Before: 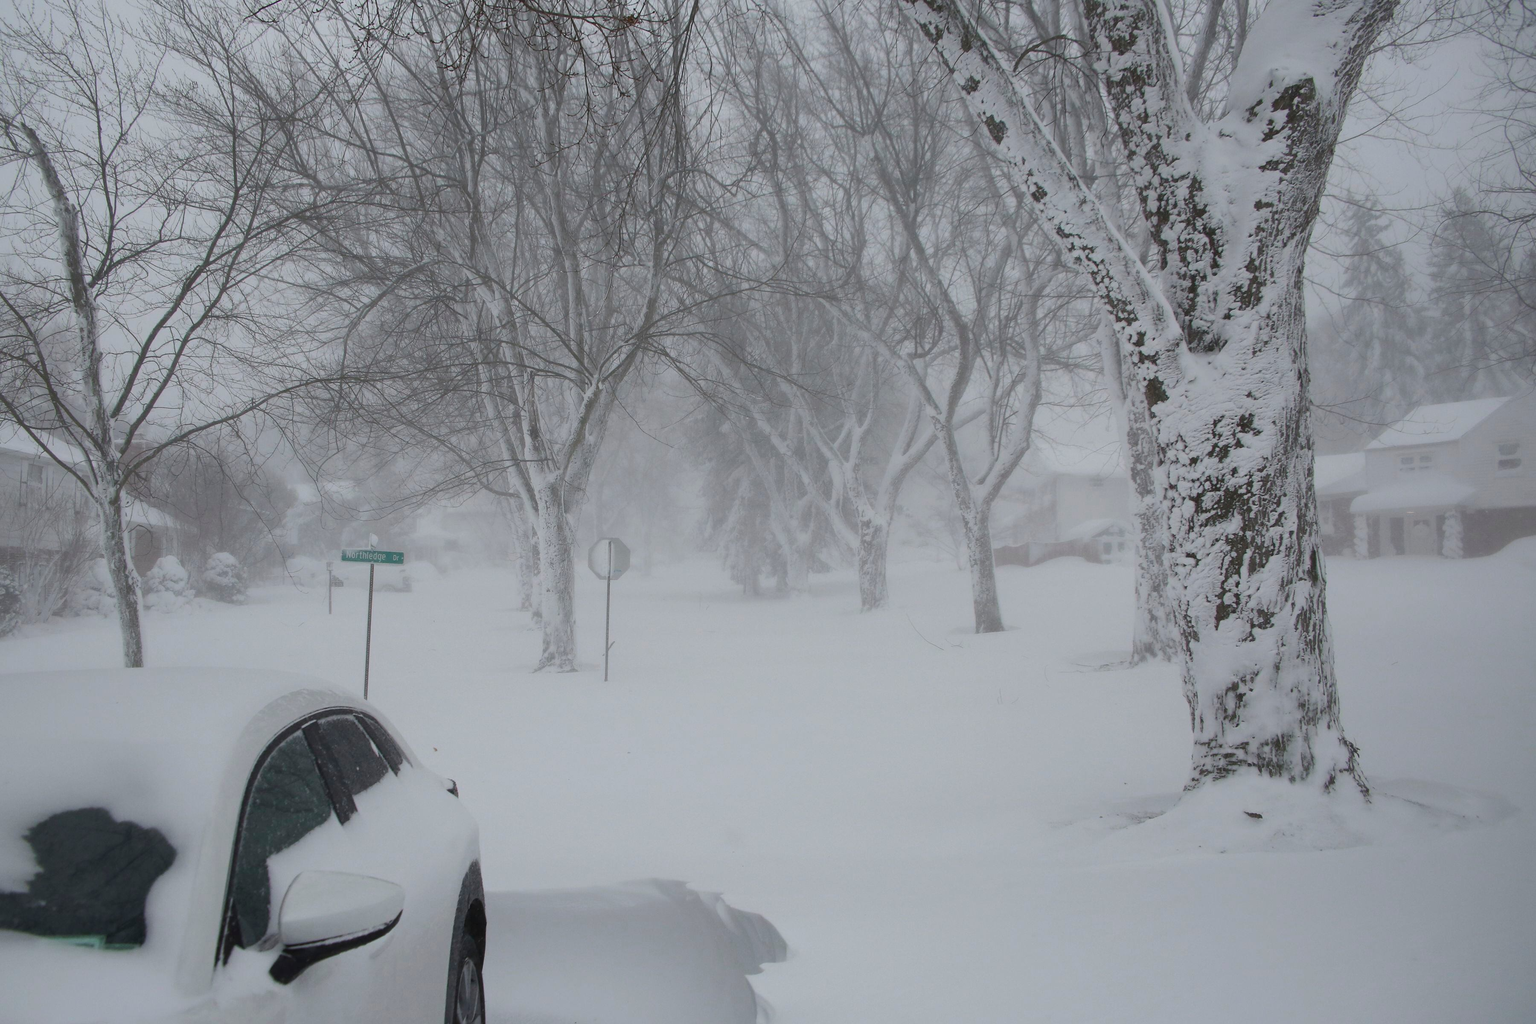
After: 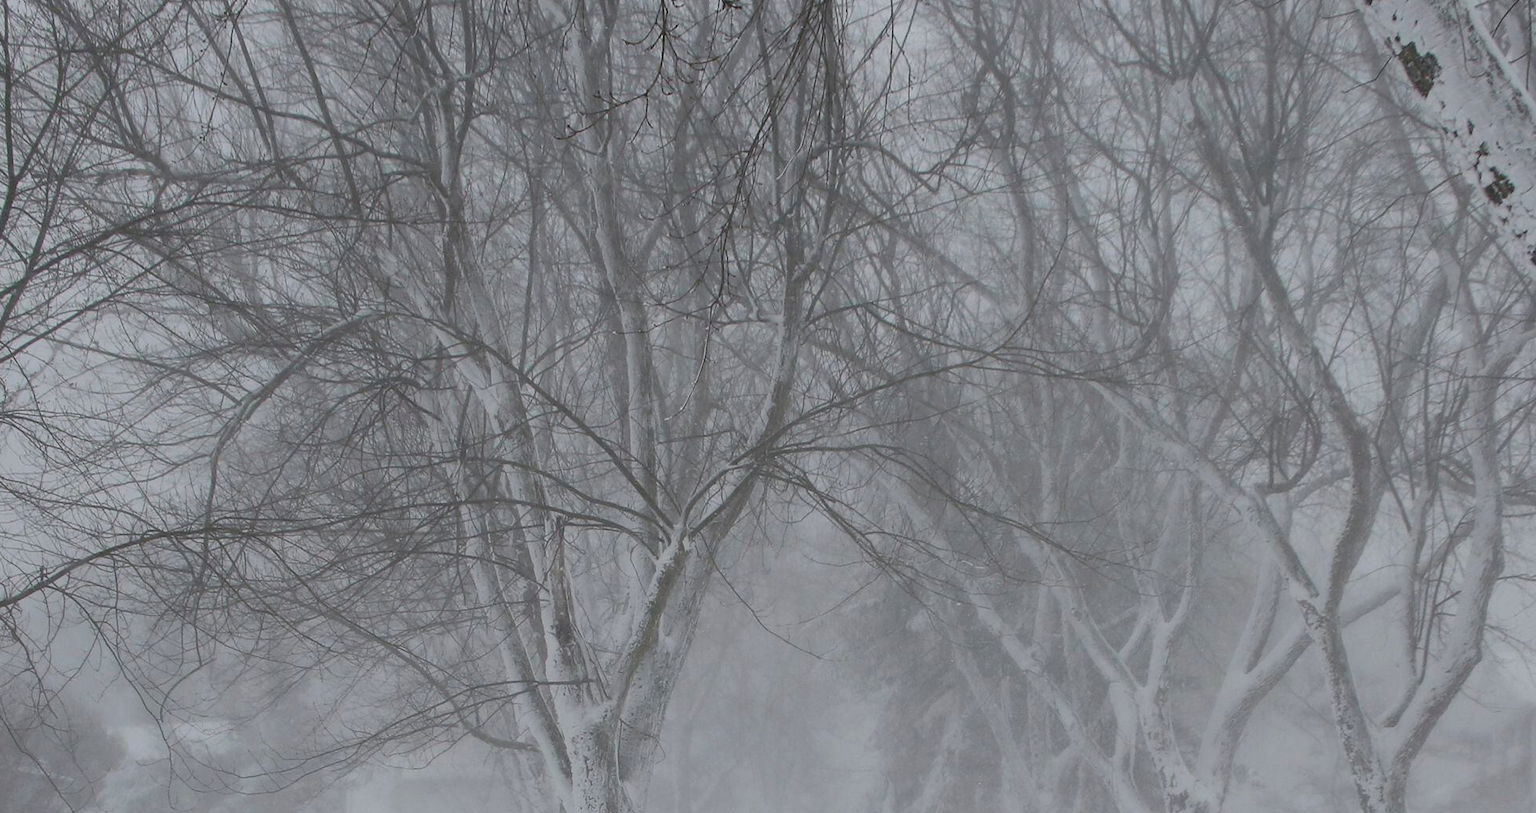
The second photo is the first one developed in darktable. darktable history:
crop: left 14.976%, top 9.023%, right 31.038%, bottom 48.079%
shadows and highlights: radius 108.12, shadows 24.04, highlights -58.9, low approximation 0.01, soften with gaussian
